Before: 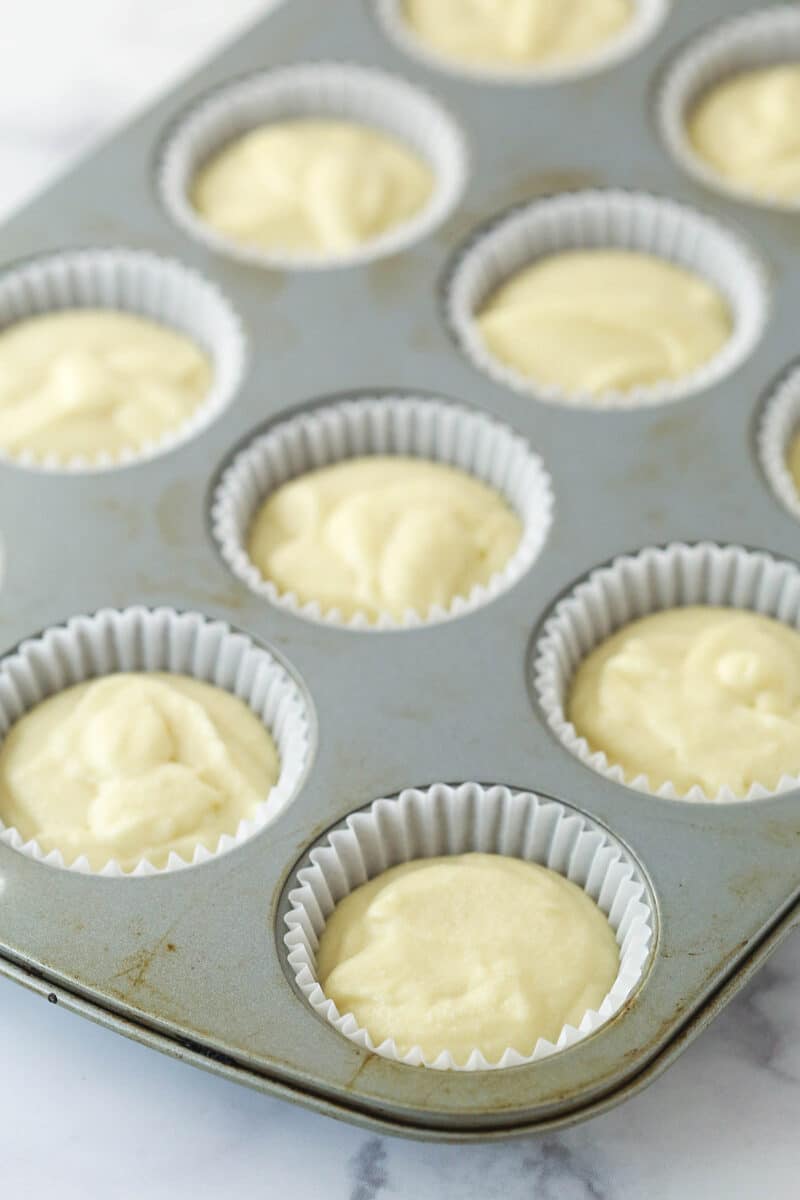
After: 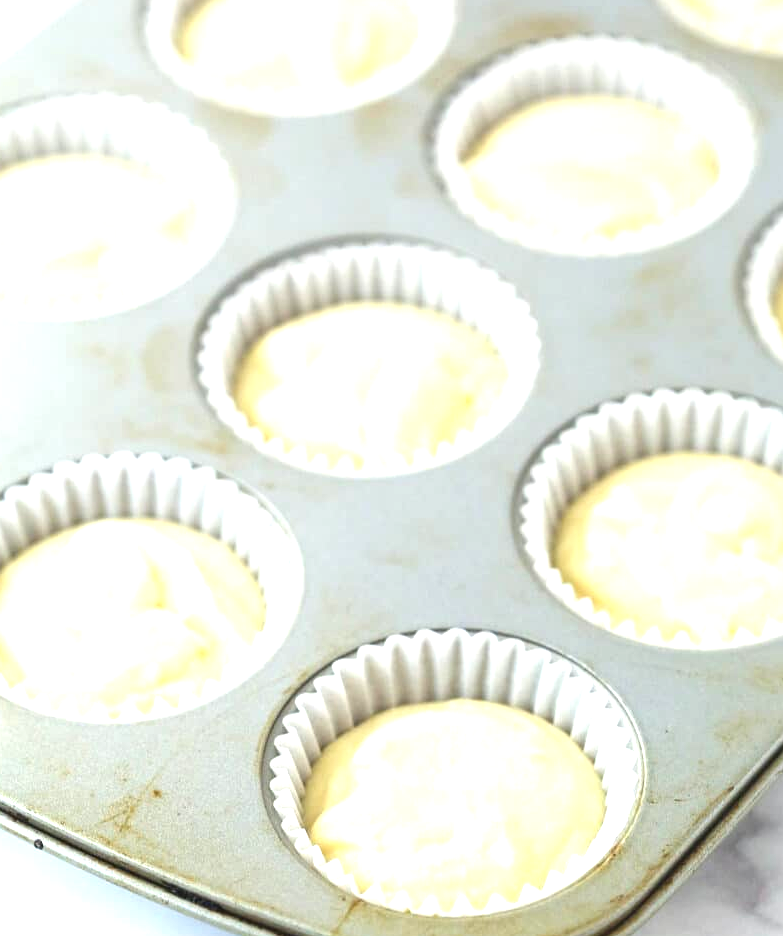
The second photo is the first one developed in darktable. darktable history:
crop and rotate: left 1.91%, top 12.912%, right 0.161%, bottom 9.086%
exposure: black level correction 0, exposure 1.107 EV, compensate highlight preservation false
